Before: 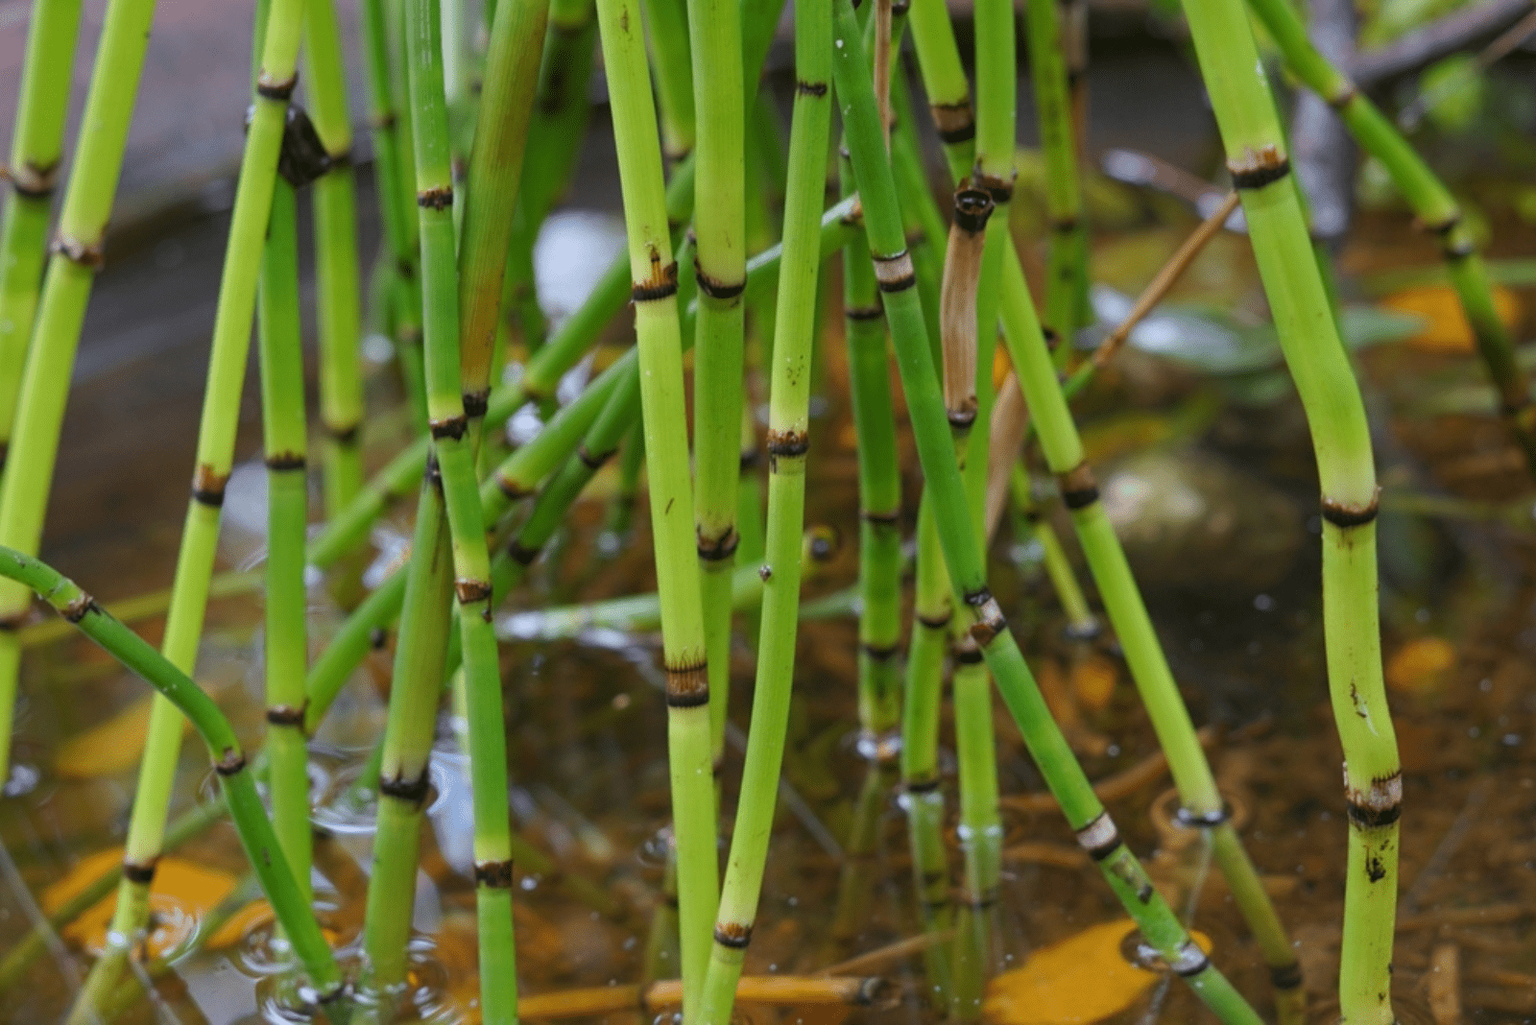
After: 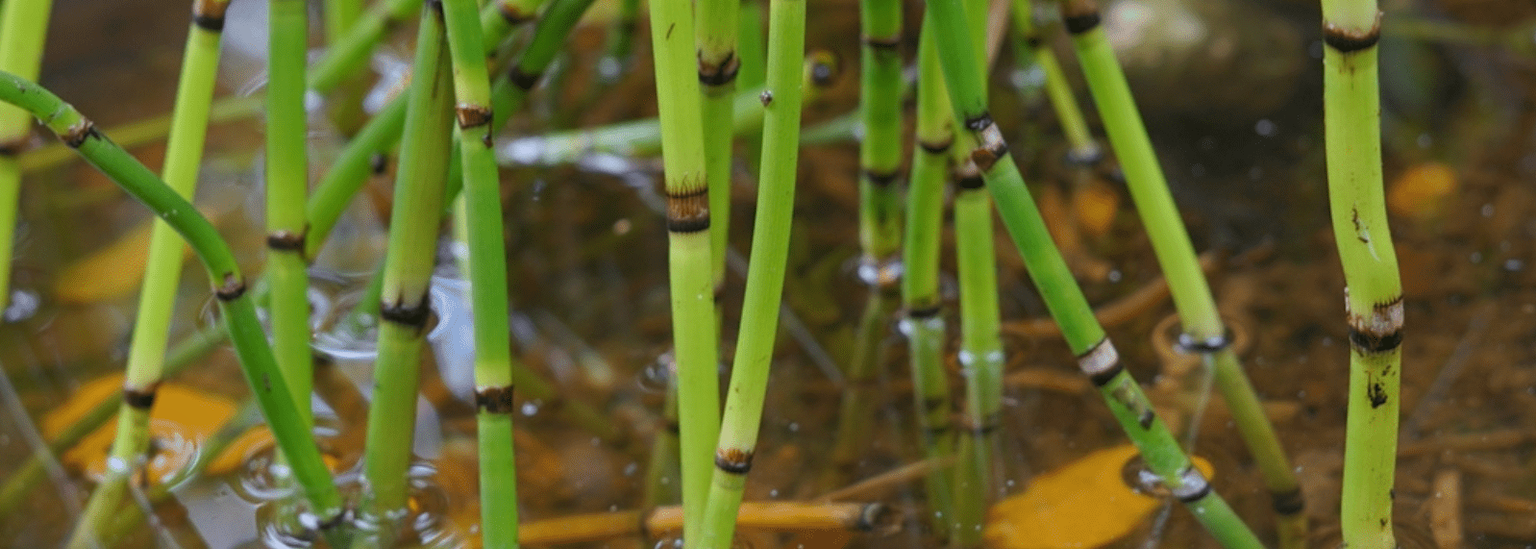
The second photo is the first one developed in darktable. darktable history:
tone equalizer: mask exposure compensation -0.506 EV
shadows and highlights: shadows 25.66, highlights -25.07
crop and rotate: top 46.381%, right 0.074%
